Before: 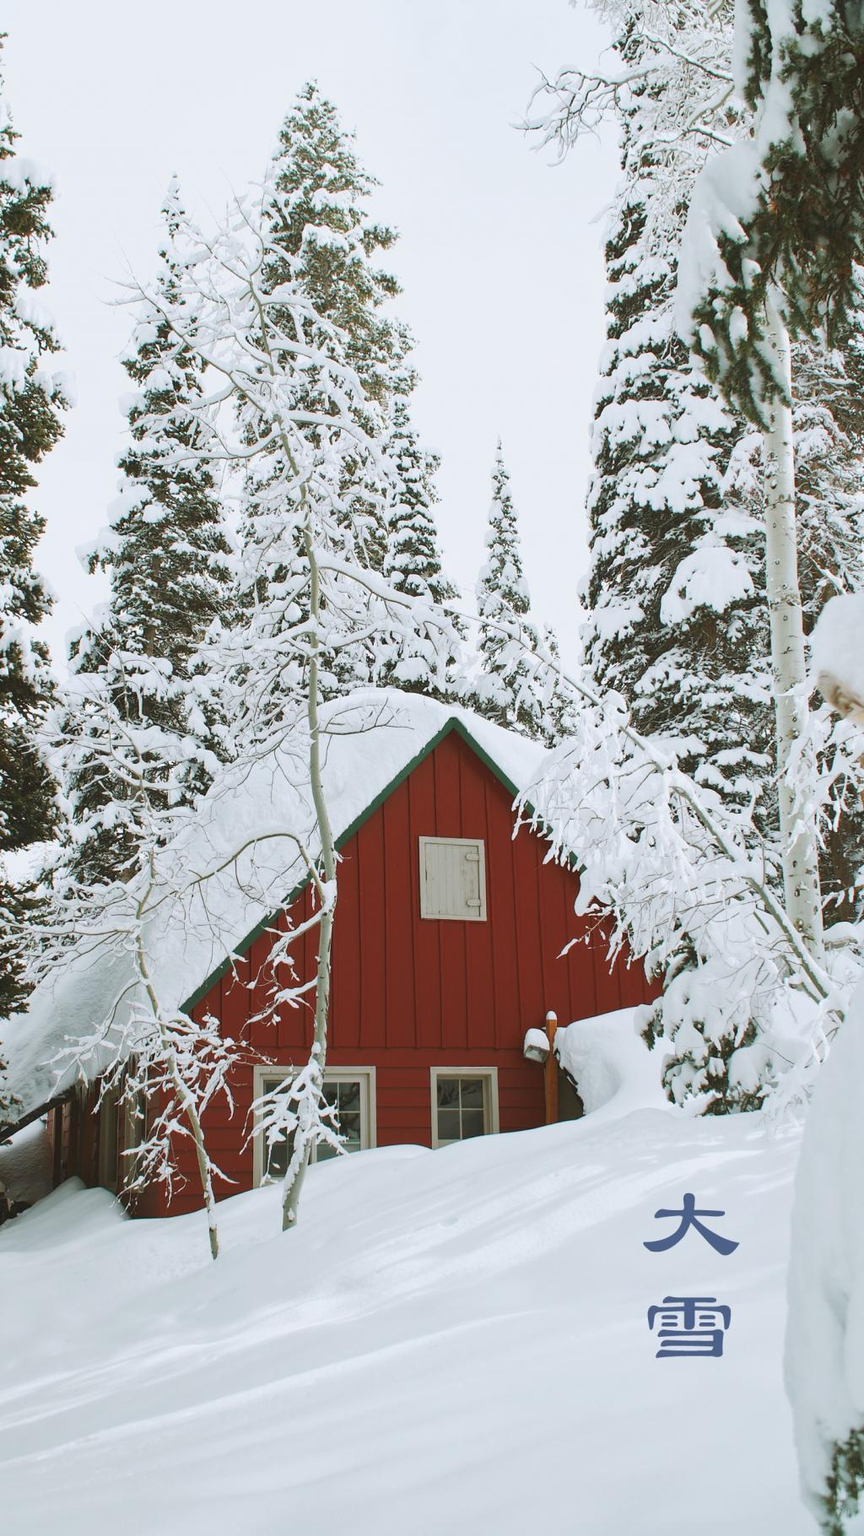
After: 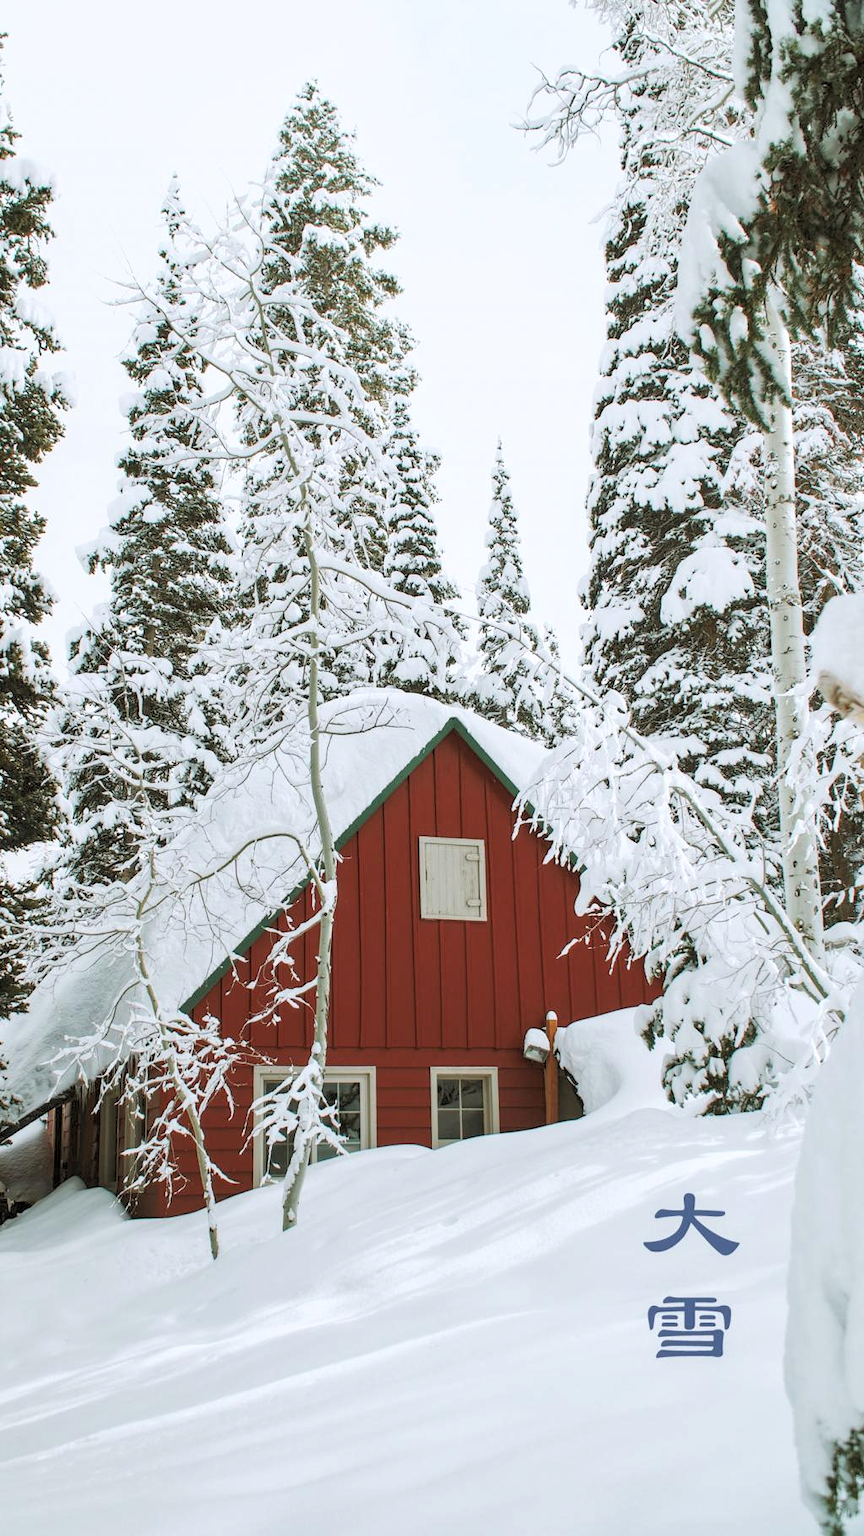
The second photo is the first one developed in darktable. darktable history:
rgb levels: levels [[0.013, 0.434, 0.89], [0, 0.5, 1], [0, 0.5, 1]]
local contrast: on, module defaults
